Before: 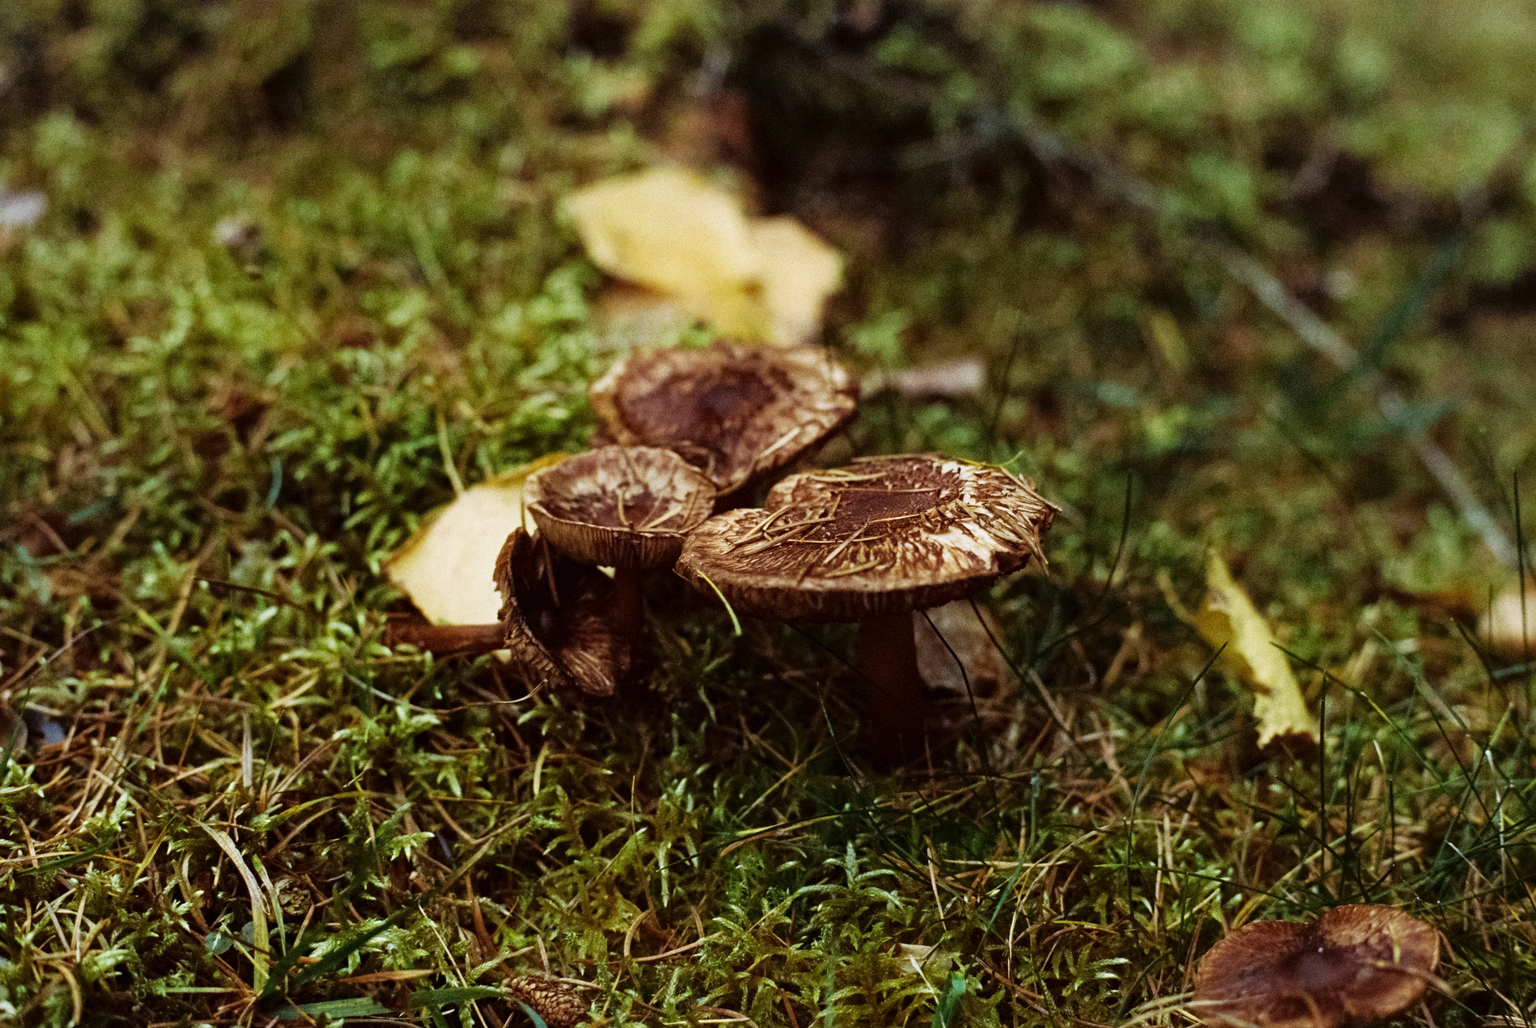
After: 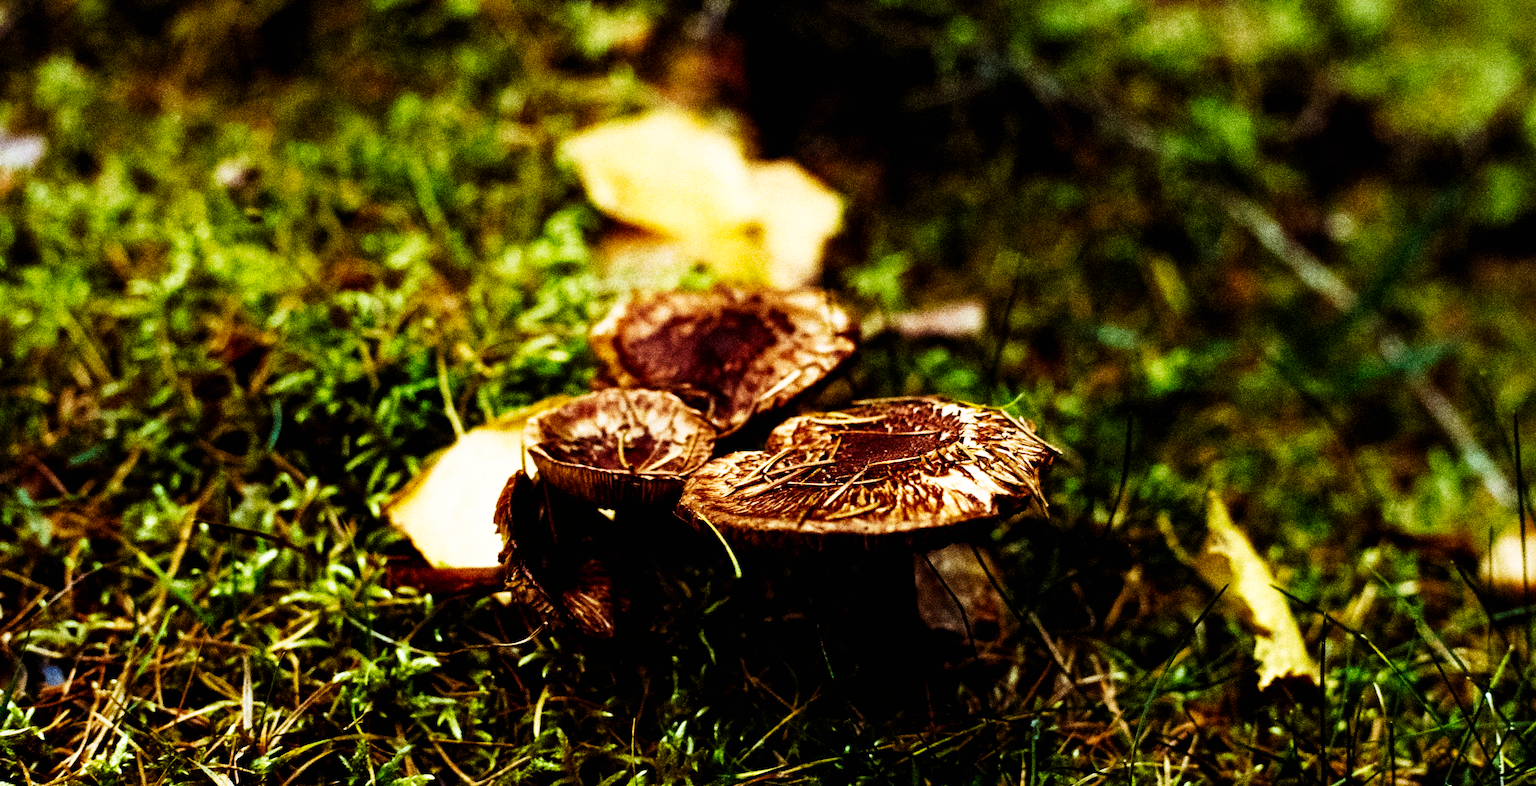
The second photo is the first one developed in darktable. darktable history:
crop: top 5.592%, bottom 17.809%
tone curve: curves: ch0 [(0, 0) (0.003, 0.002) (0.011, 0.002) (0.025, 0.002) (0.044, 0.002) (0.069, 0.002) (0.1, 0.003) (0.136, 0.008) (0.177, 0.03) (0.224, 0.058) (0.277, 0.139) (0.335, 0.233) (0.399, 0.363) (0.468, 0.506) (0.543, 0.649) (0.623, 0.781) (0.709, 0.88) (0.801, 0.956) (0.898, 0.994) (1, 1)], preserve colors none
velvia: on, module defaults
